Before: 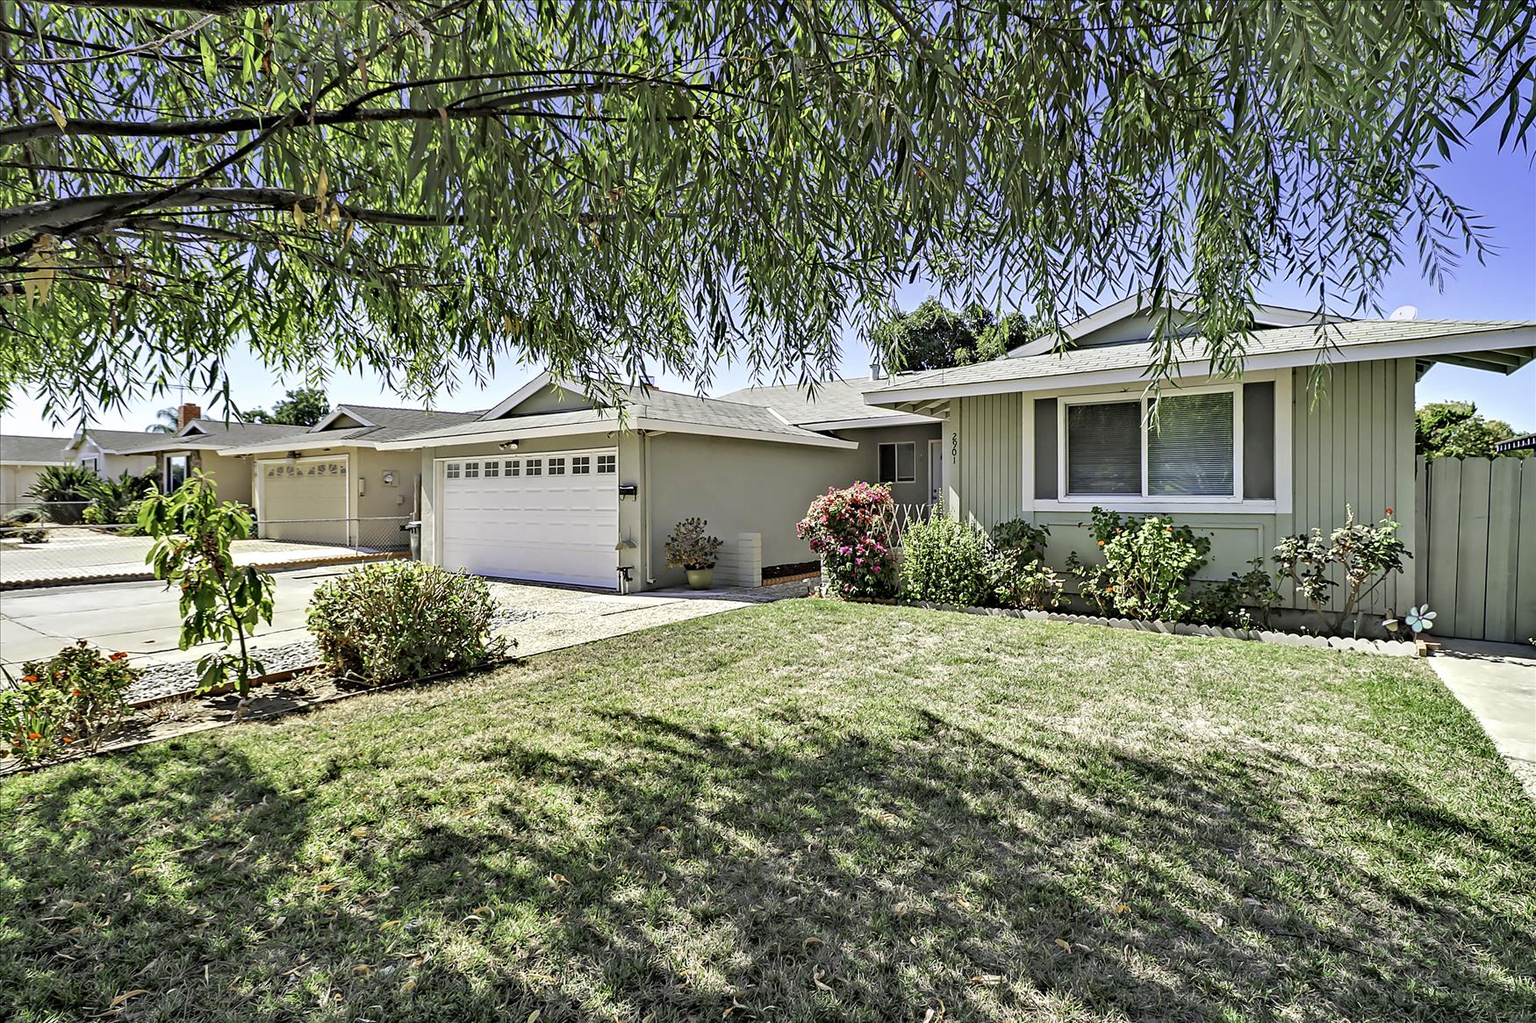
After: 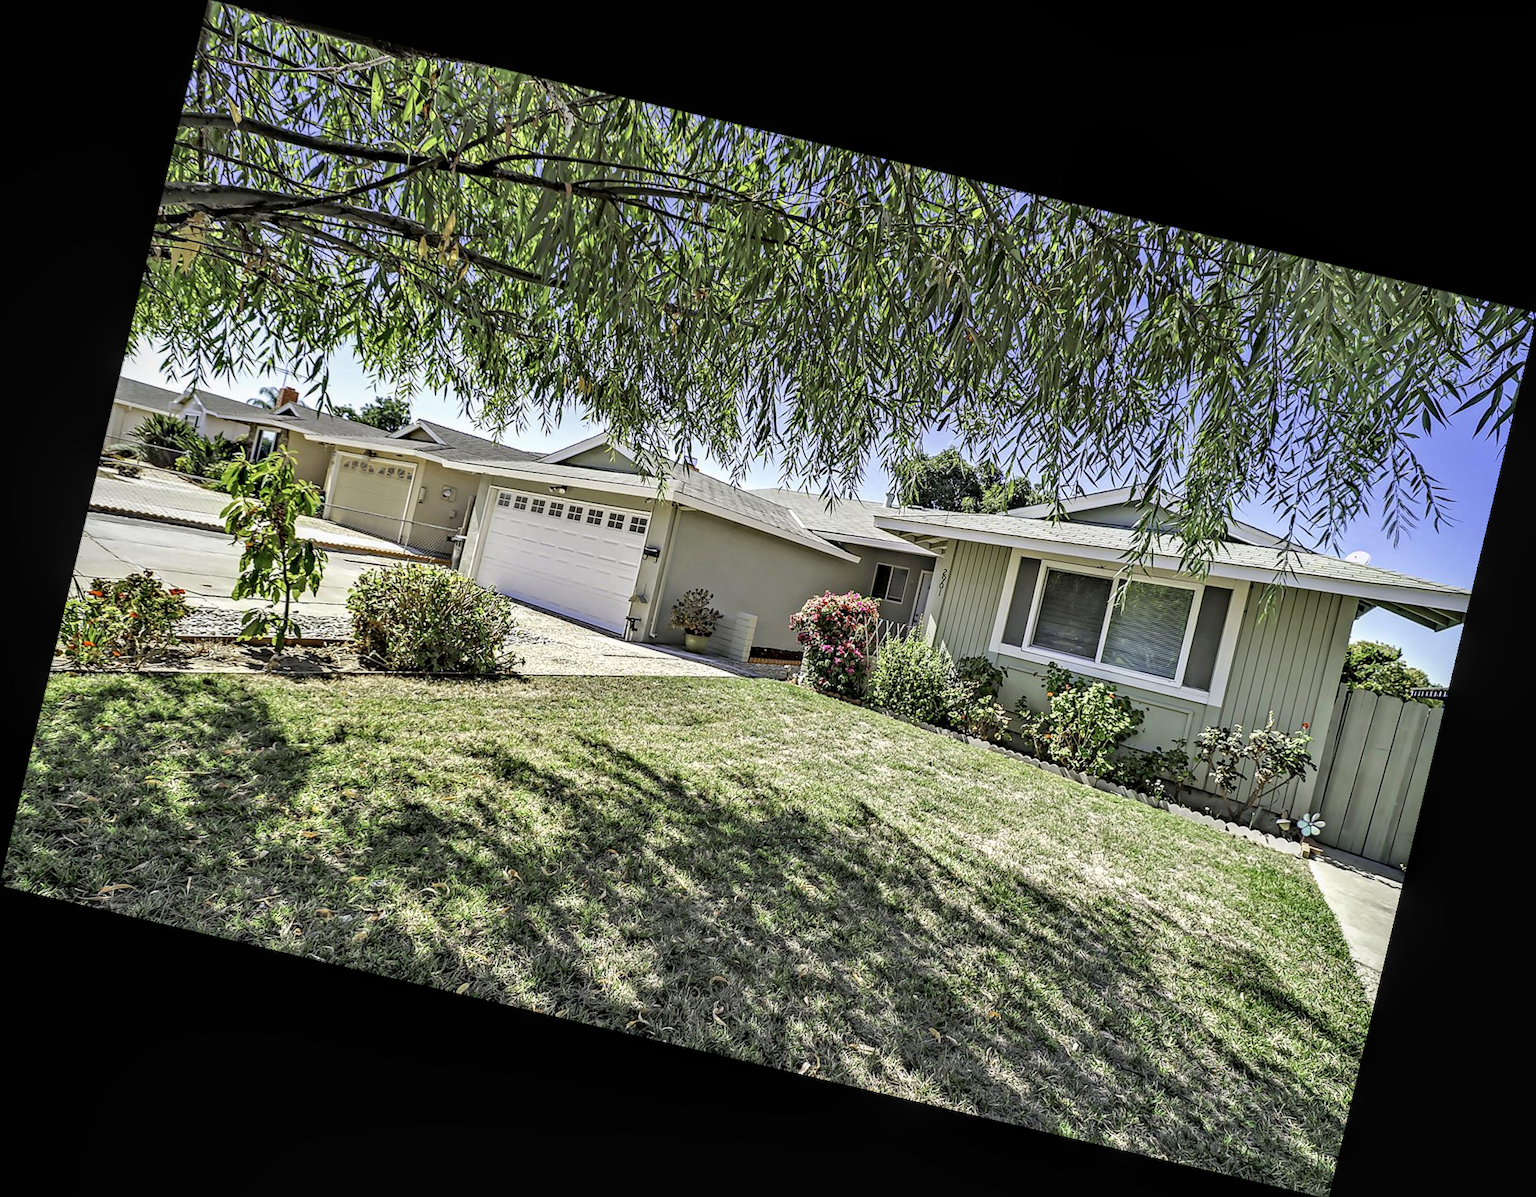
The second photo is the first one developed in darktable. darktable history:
rotate and perspective: rotation 13.27°, automatic cropping off
local contrast: on, module defaults
